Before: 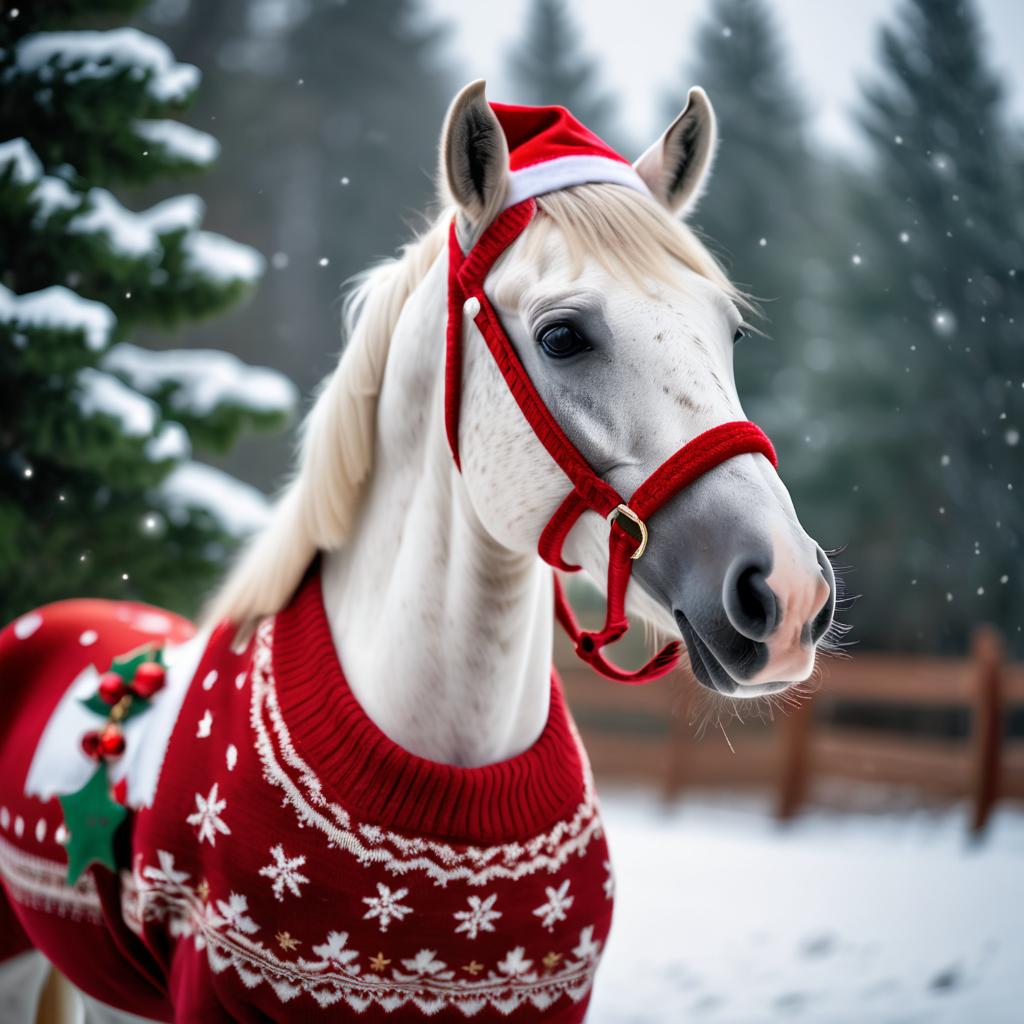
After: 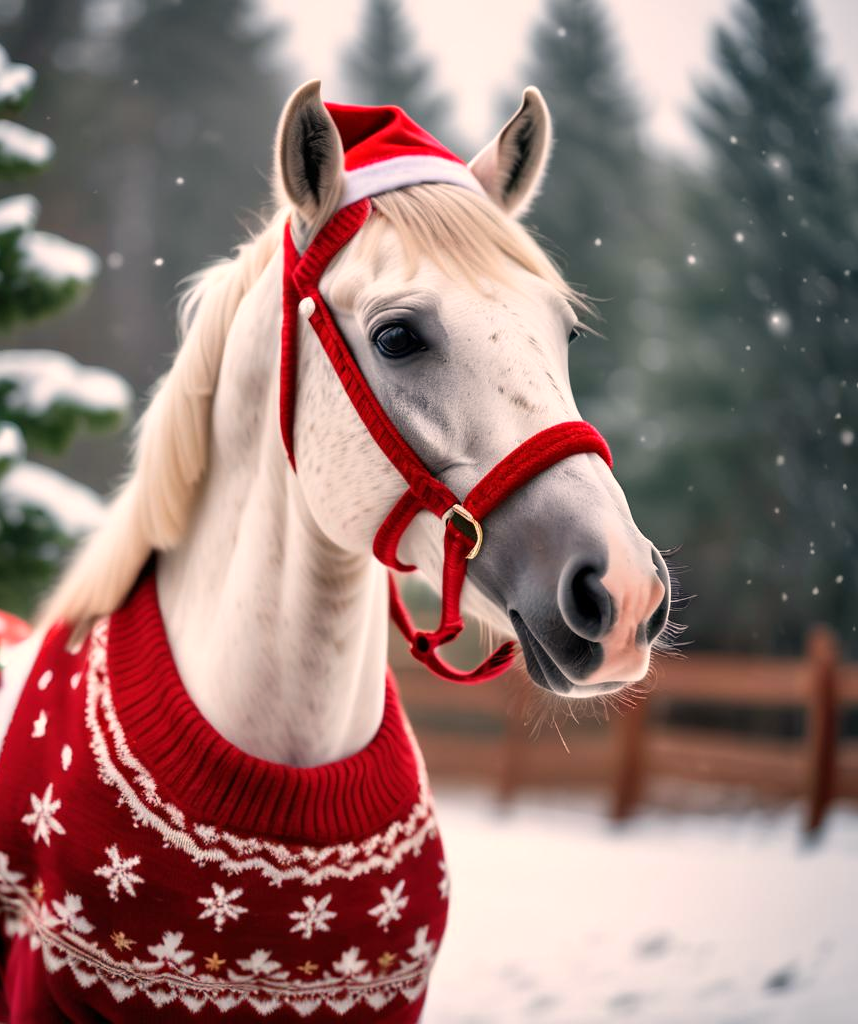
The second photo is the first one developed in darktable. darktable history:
exposure: compensate highlight preservation false
white balance: red 1.127, blue 0.943
crop: left 16.145%
